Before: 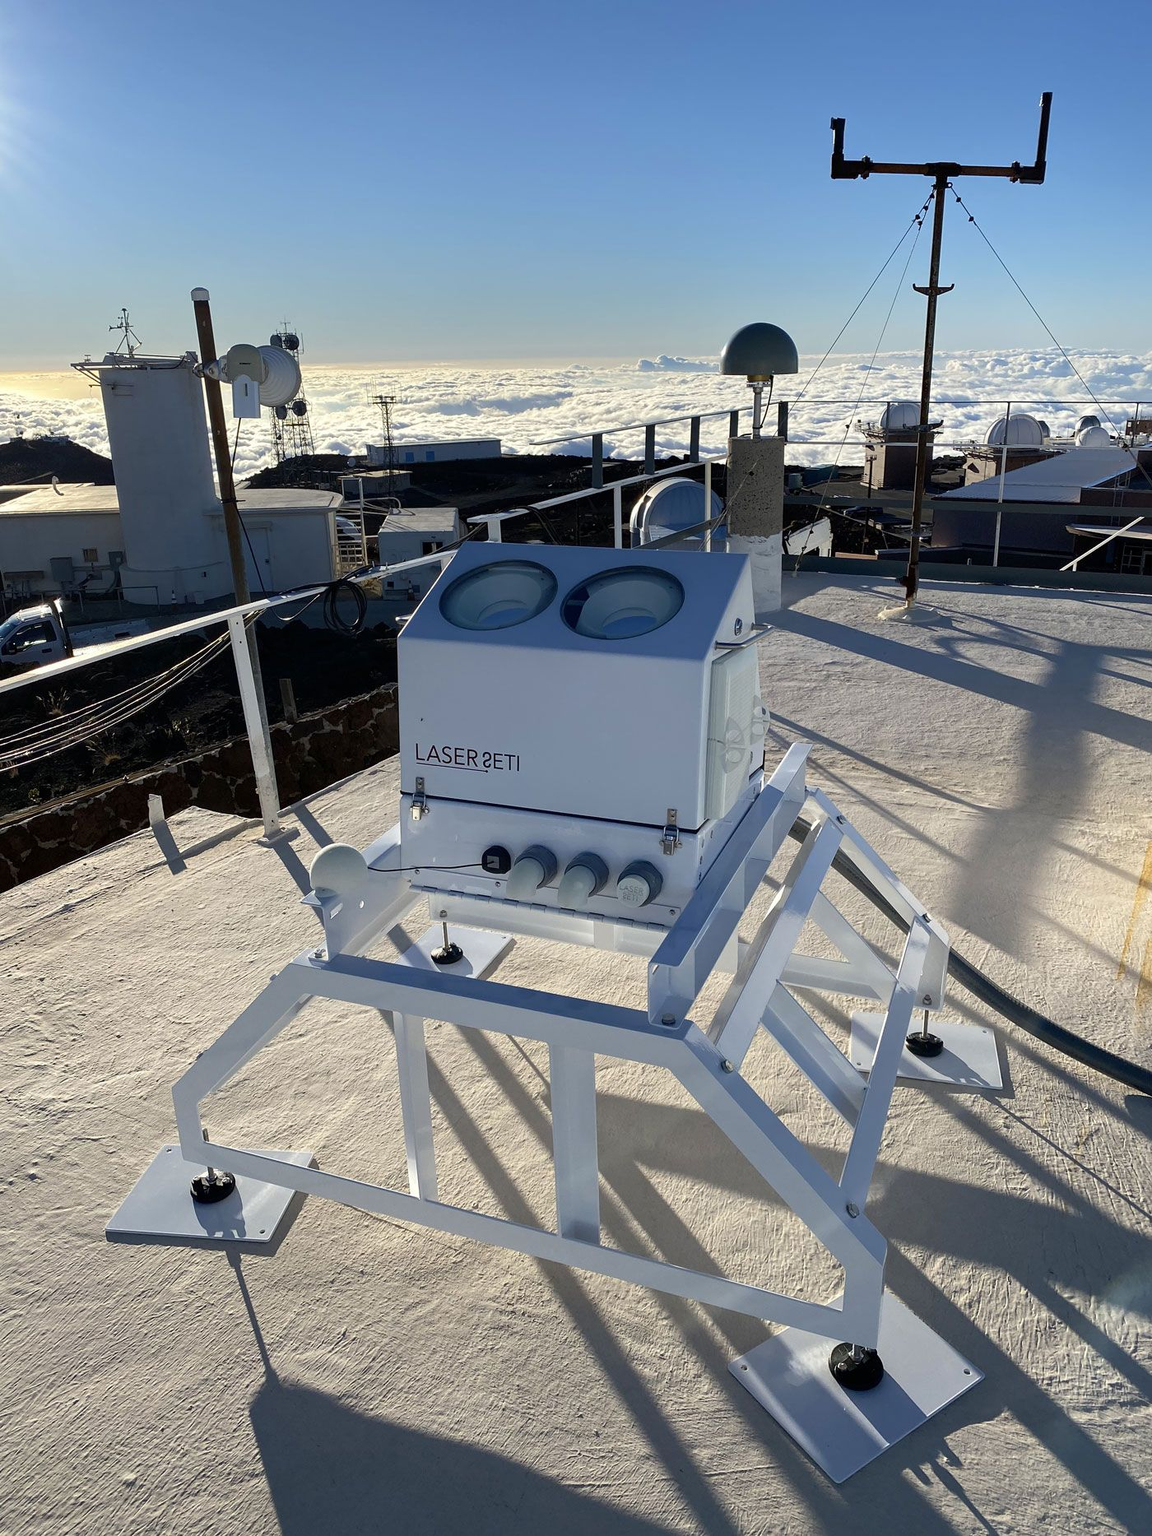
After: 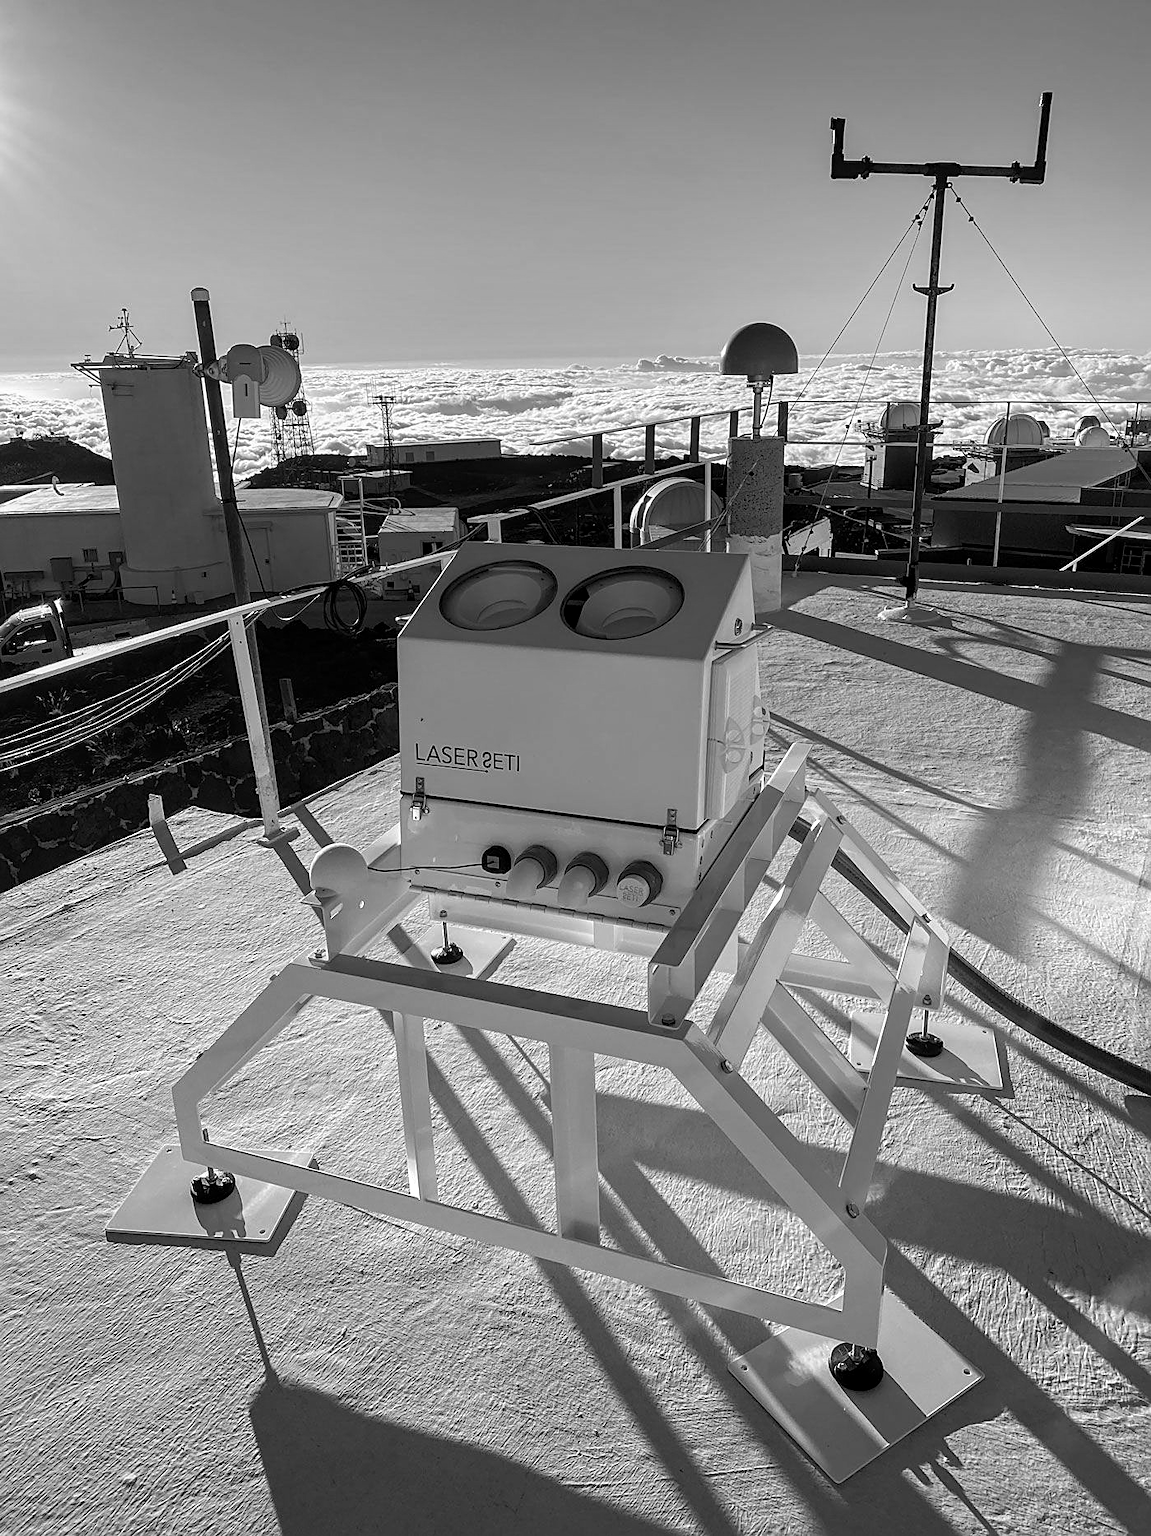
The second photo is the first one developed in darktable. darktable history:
monochrome: on, module defaults
local contrast: on, module defaults
sharpen: on, module defaults
